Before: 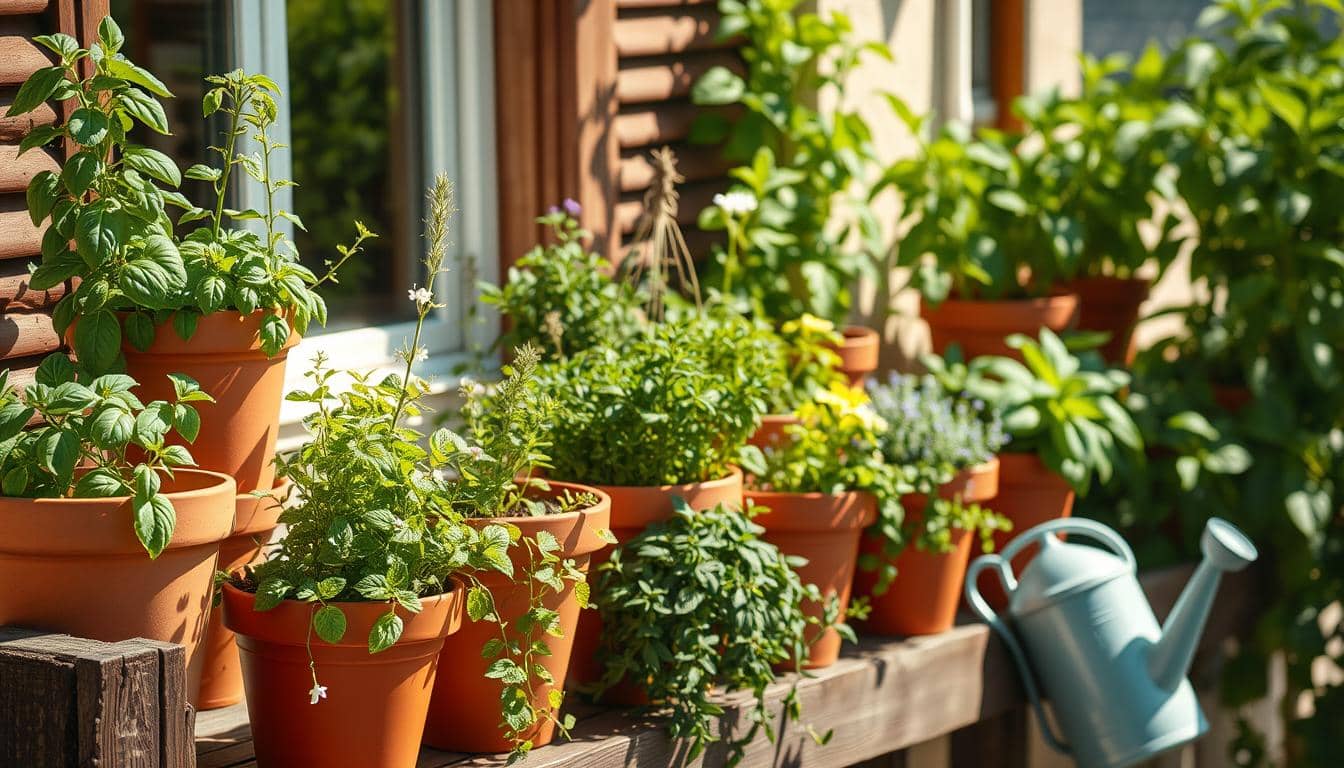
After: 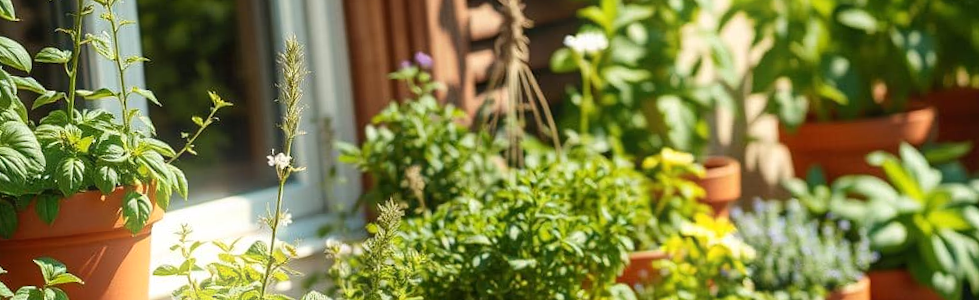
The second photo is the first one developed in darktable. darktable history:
rotate and perspective: rotation -4.57°, crop left 0.054, crop right 0.944, crop top 0.087, crop bottom 0.914
bloom: size 9%, threshold 100%, strength 7%
crop: left 7.036%, top 18.398%, right 14.379%, bottom 40.043%
